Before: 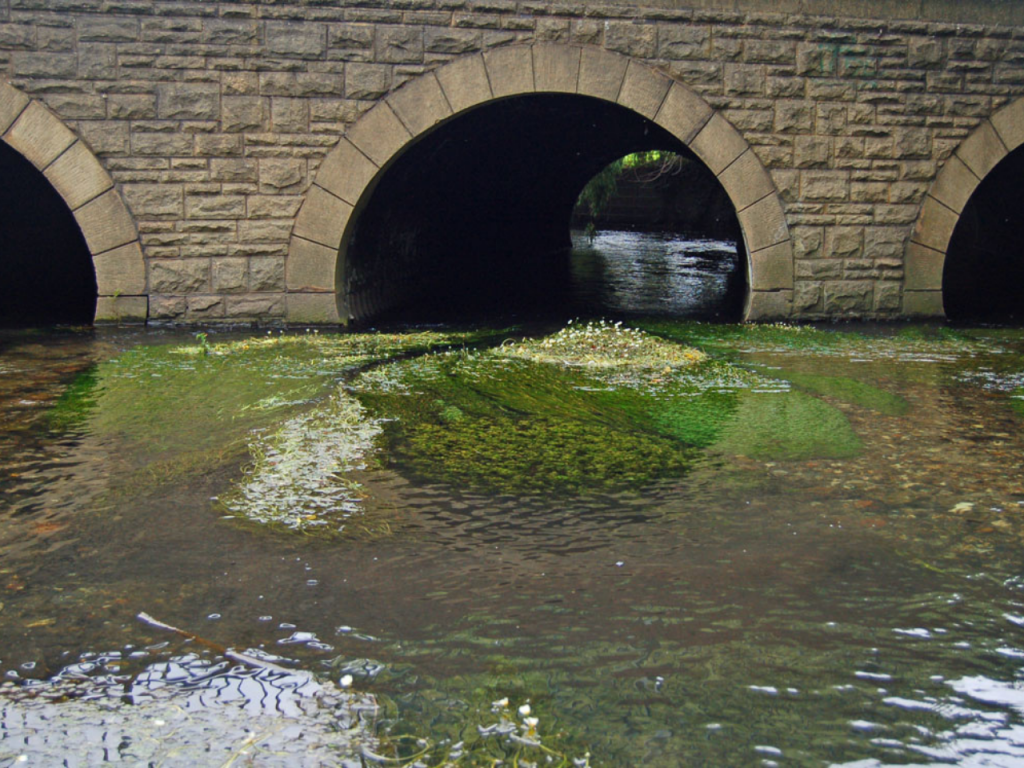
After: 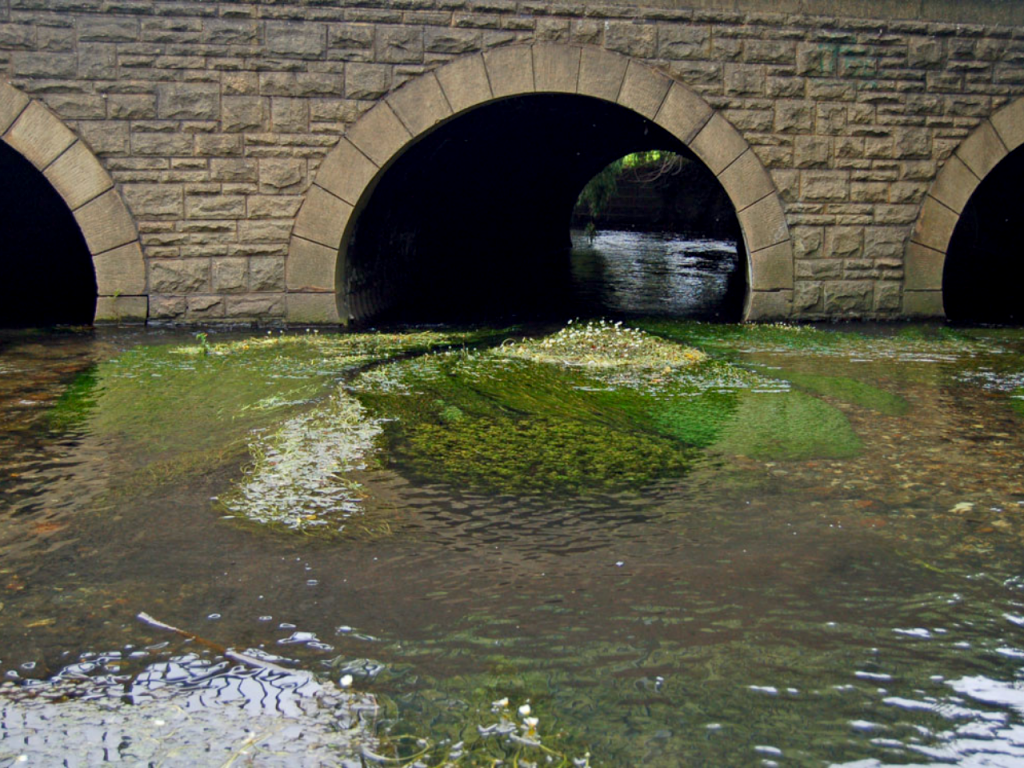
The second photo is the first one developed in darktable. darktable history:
exposure: black level correction 0.005, exposure 0.005 EV, compensate highlight preservation false
